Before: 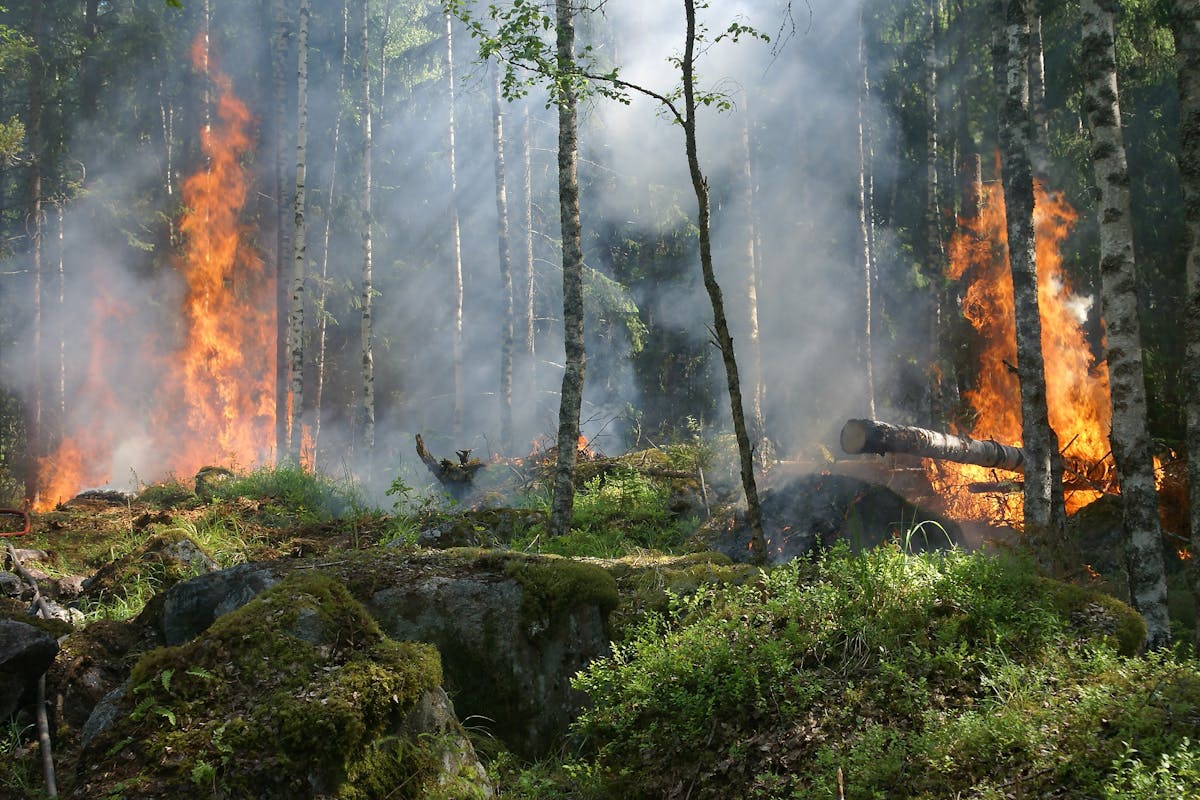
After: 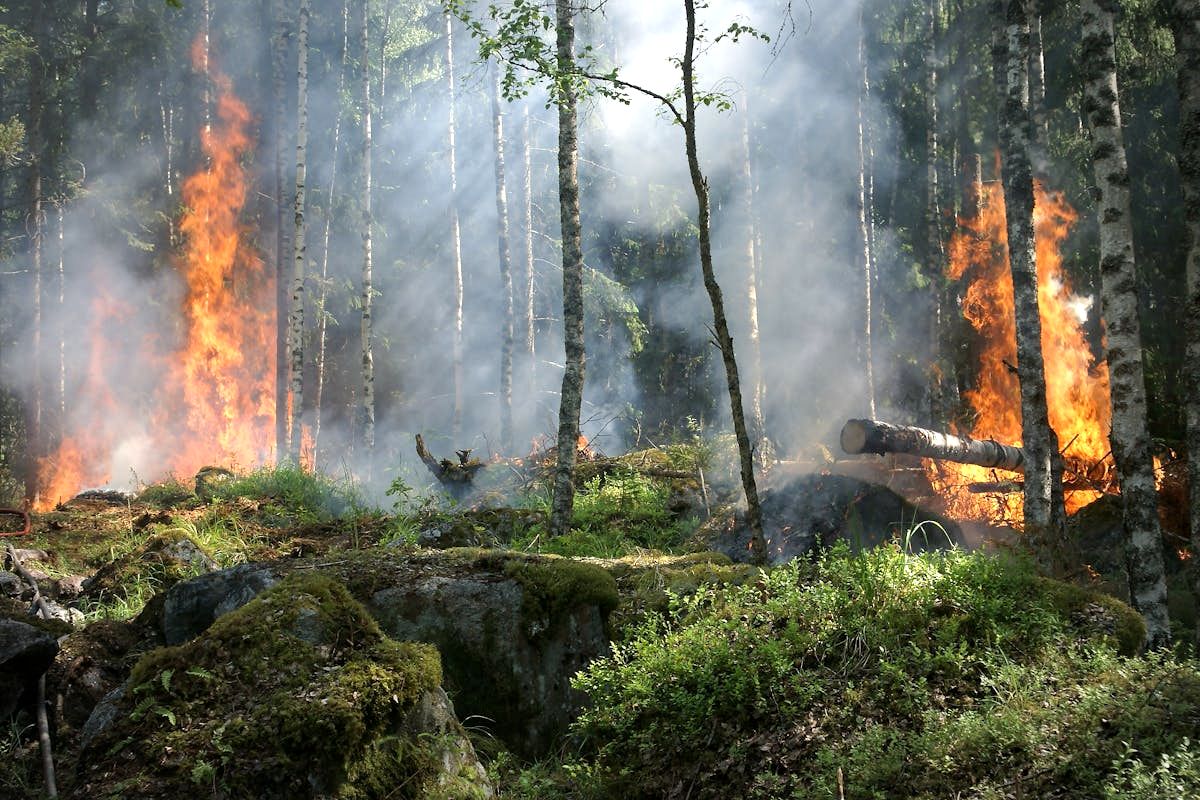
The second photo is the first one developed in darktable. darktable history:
tone equalizer: -8 EV -0.422 EV, -7 EV -0.382 EV, -6 EV -0.325 EV, -5 EV -0.24 EV, -3 EV 0.236 EV, -2 EV 0.345 EV, -1 EV 0.37 EV, +0 EV 0.444 EV
local contrast: highlights 104%, shadows 101%, detail 119%, midtone range 0.2
vignetting: fall-off radius 99.94%, width/height ratio 1.345
